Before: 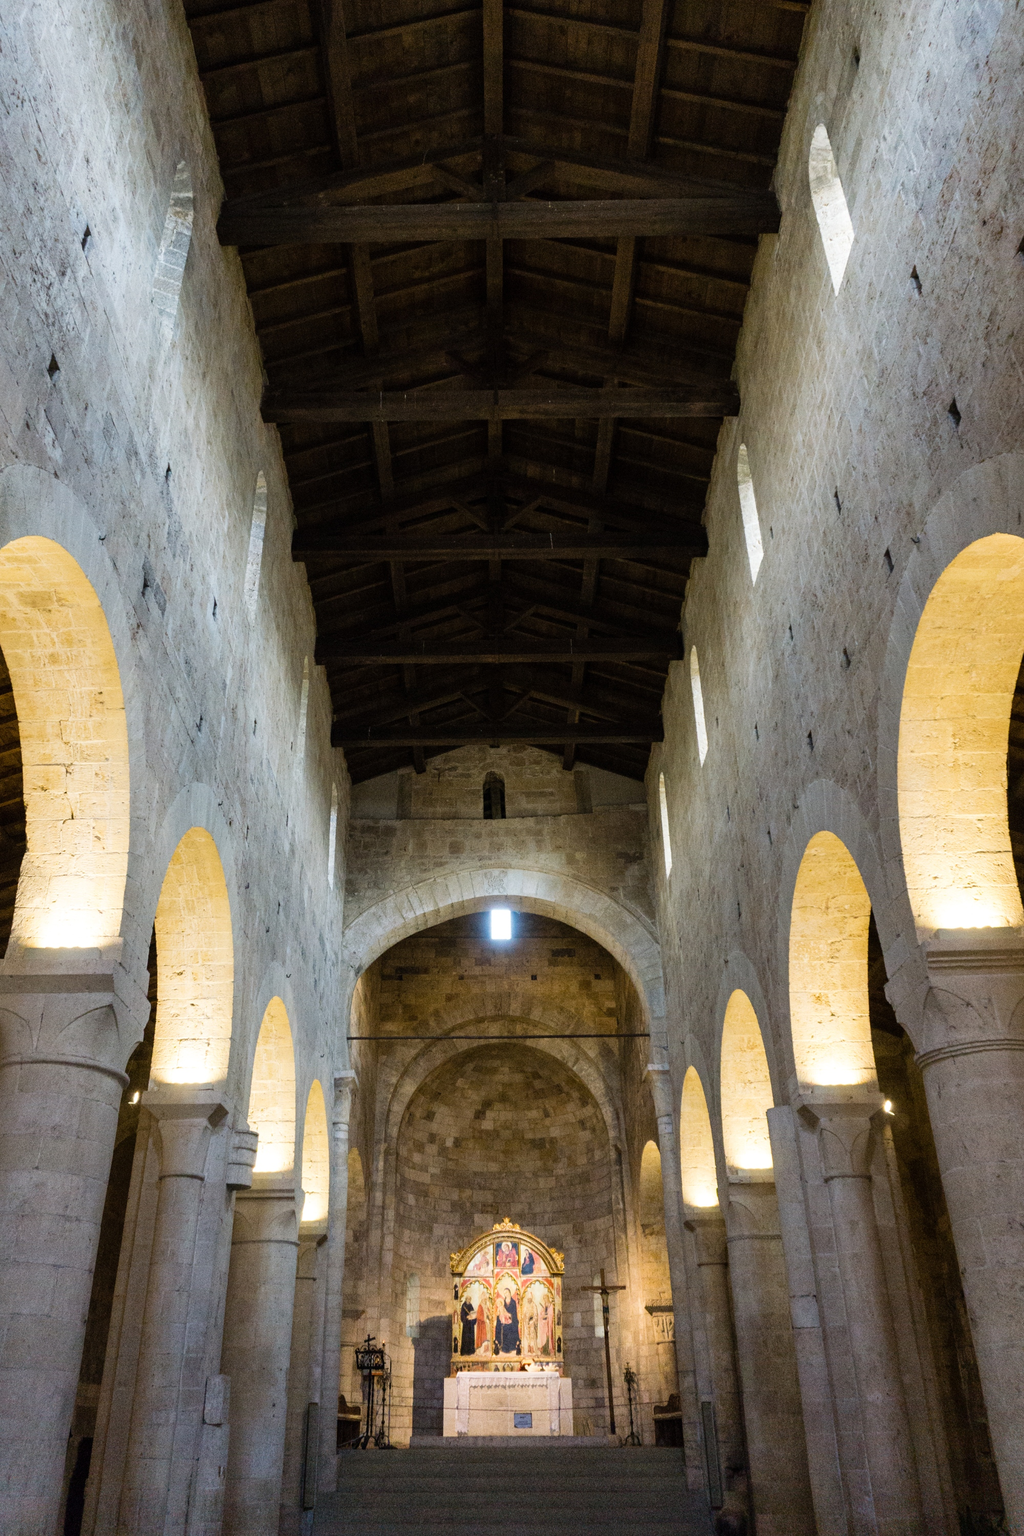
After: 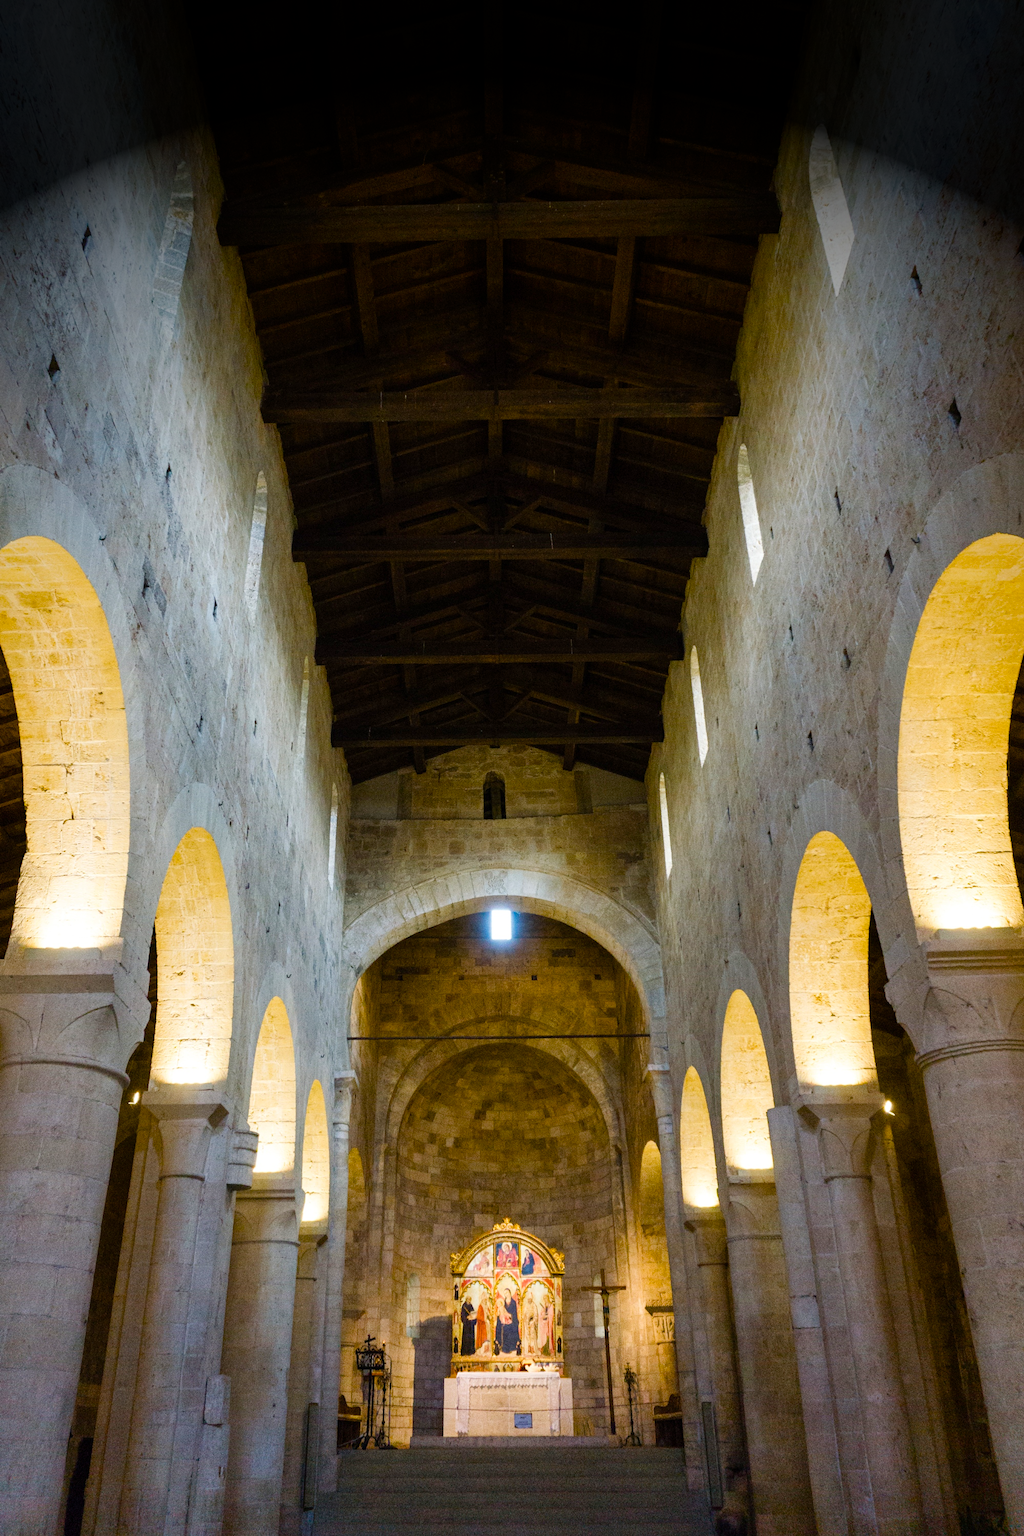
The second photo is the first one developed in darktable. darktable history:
vignetting: brightness -0.989, saturation 0.499, center (-0.027, 0.399), unbound false
contrast equalizer: octaves 7, y [[0.5 ×6], [0.5 ×6], [0.5, 0.5, 0.501, 0.545, 0.707, 0.863], [0 ×6], [0 ×6]]
color balance rgb: perceptual saturation grading › global saturation 40.46%, perceptual saturation grading › highlights -25.014%, perceptual saturation grading › mid-tones 35.378%, perceptual saturation grading › shadows 34.506%
